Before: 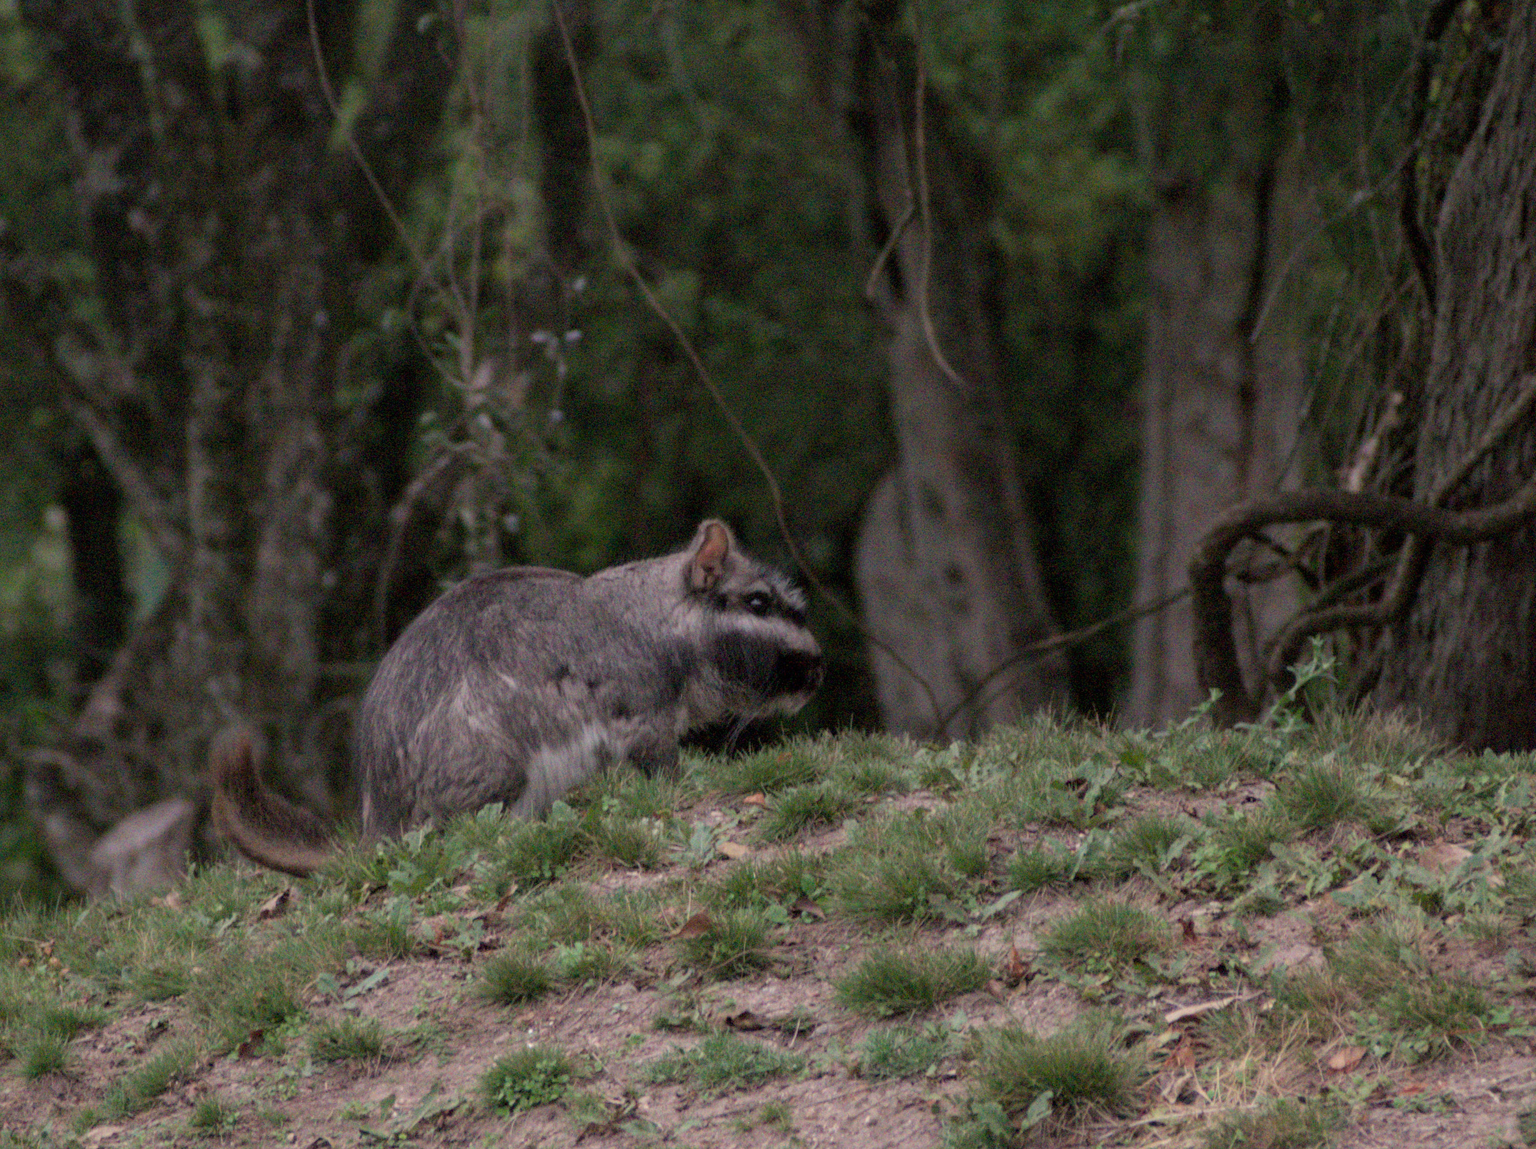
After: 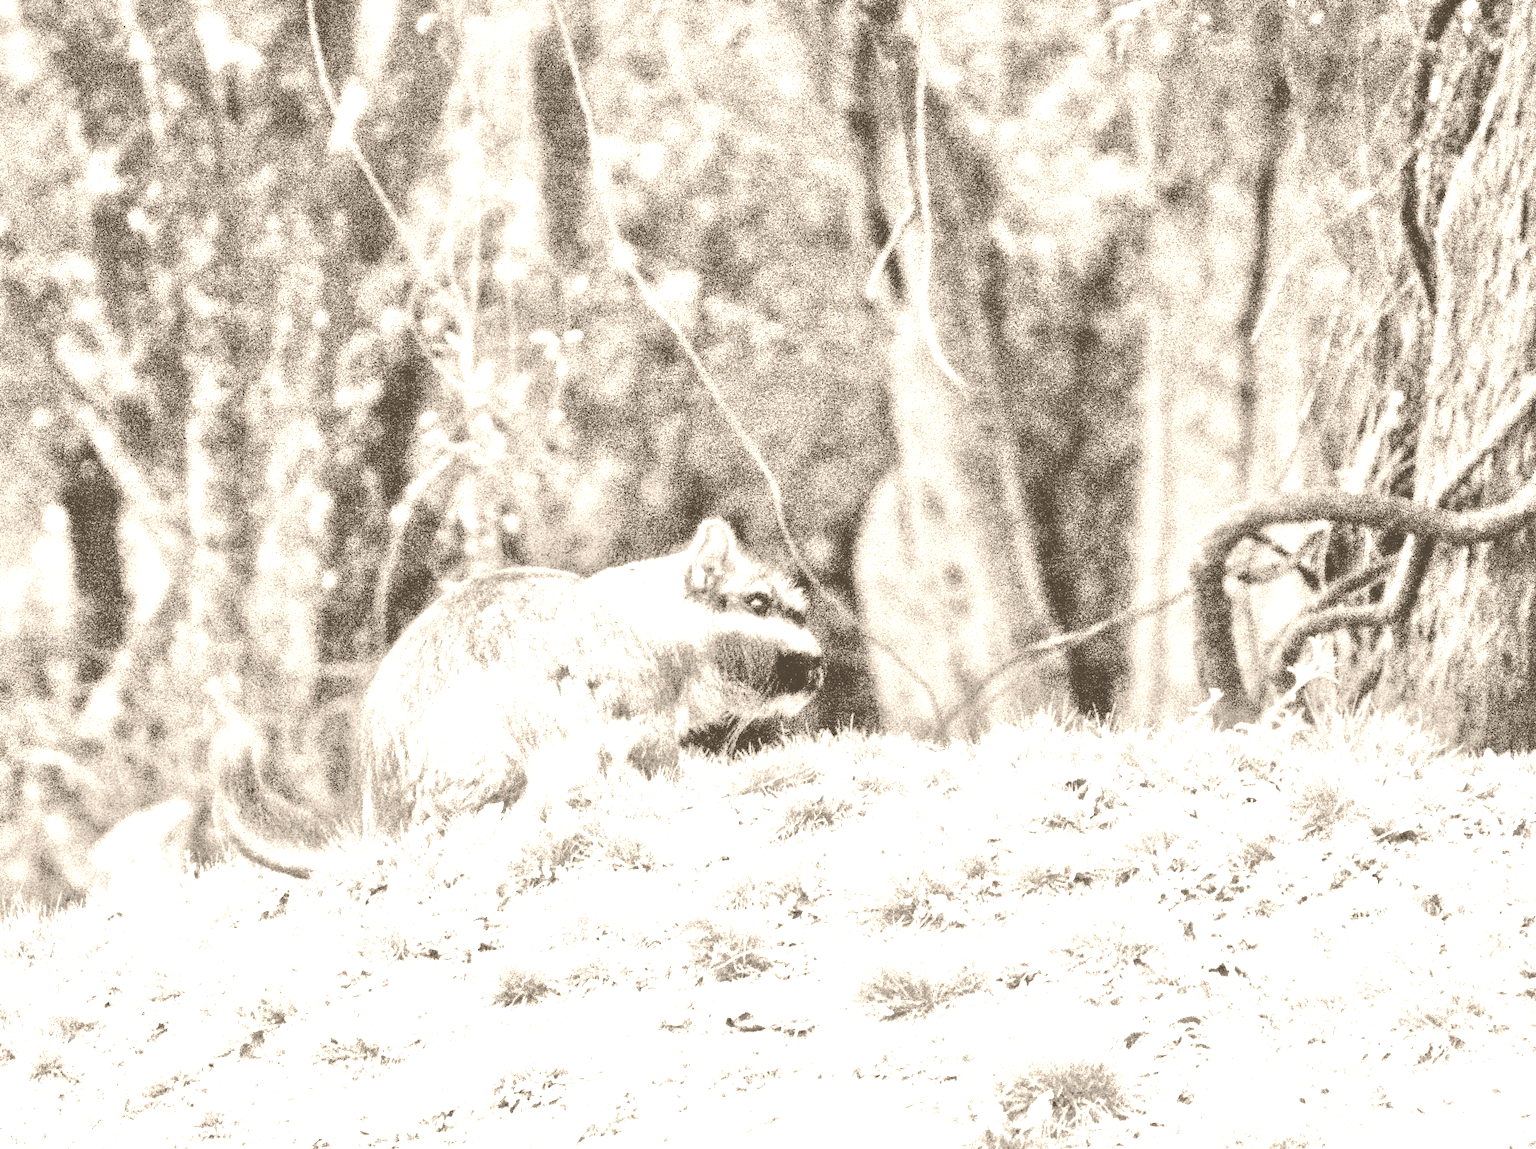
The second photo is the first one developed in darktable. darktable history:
tone equalizer: -8 EV -0.528 EV, -7 EV -0.319 EV, -6 EV -0.083 EV, -5 EV 0.413 EV, -4 EV 0.985 EV, -3 EV 0.791 EV, -2 EV -0.01 EV, -1 EV 0.14 EV, +0 EV -0.012 EV, smoothing 1
colorize: hue 34.49°, saturation 35.33%, source mix 100%, version 1
exposure: black level correction 0, exposure 1.1 EV, compensate exposure bias true, compensate highlight preservation false
rgb levels: preserve colors max RGB
base curve: curves: ch0 [(0, 0) (0.007, 0.004) (0.027, 0.03) (0.046, 0.07) (0.207, 0.54) (0.442, 0.872) (0.673, 0.972) (1, 1)], preserve colors none
